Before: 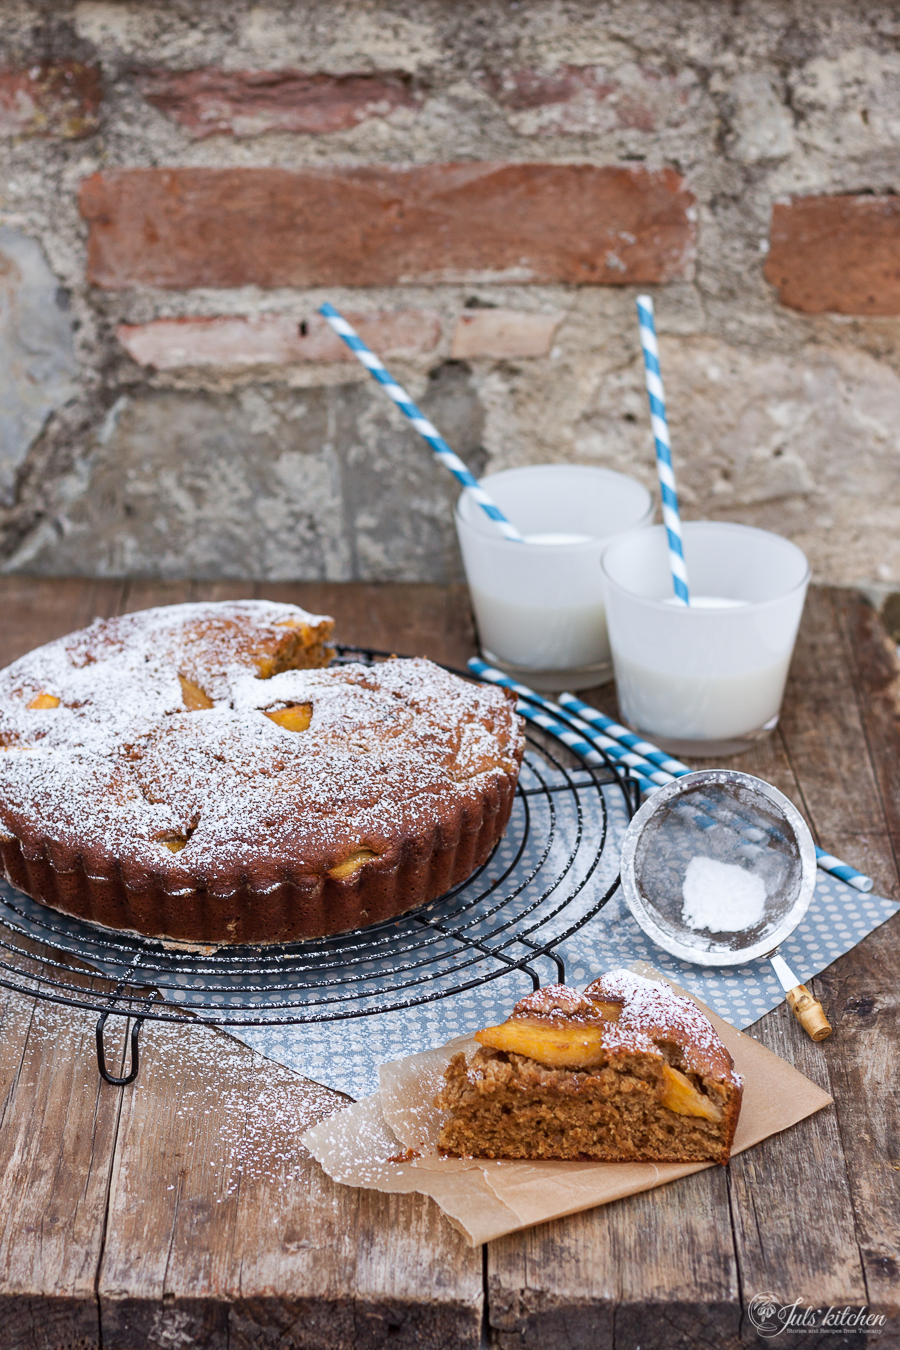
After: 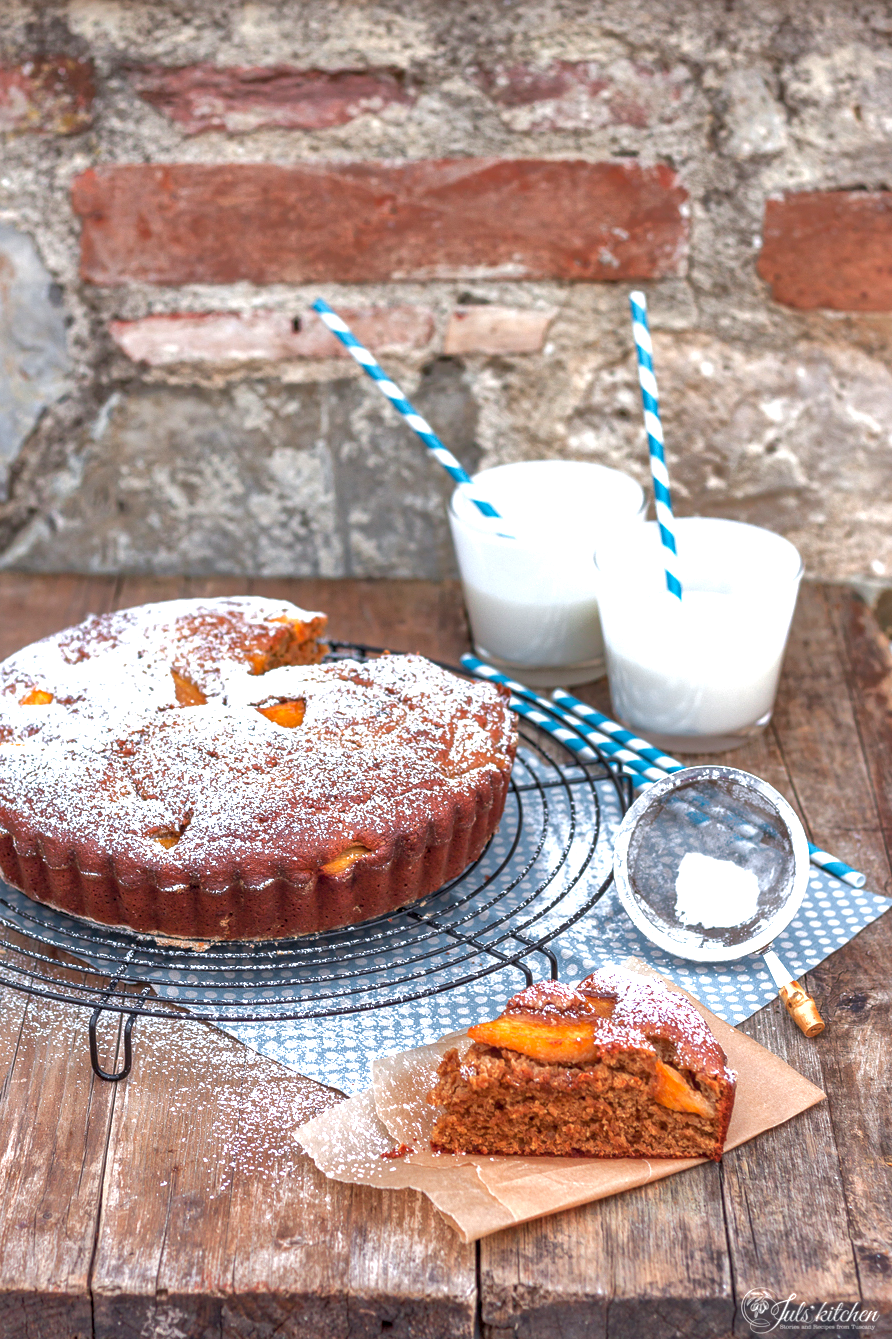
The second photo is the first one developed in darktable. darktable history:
shadows and highlights: shadows 58.34, highlights -59.87
exposure: black level correction 0, exposure 0.704 EV, compensate highlight preservation false
crop and rotate: left 0.812%, top 0.35%, bottom 0.392%
color zones: curves: ch1 [(0.239, 0.552) (0.75, 0.5)]; ch2 [(0.25, 0.462) (0.749, 0.457)]
local contrast: on, module defaults
